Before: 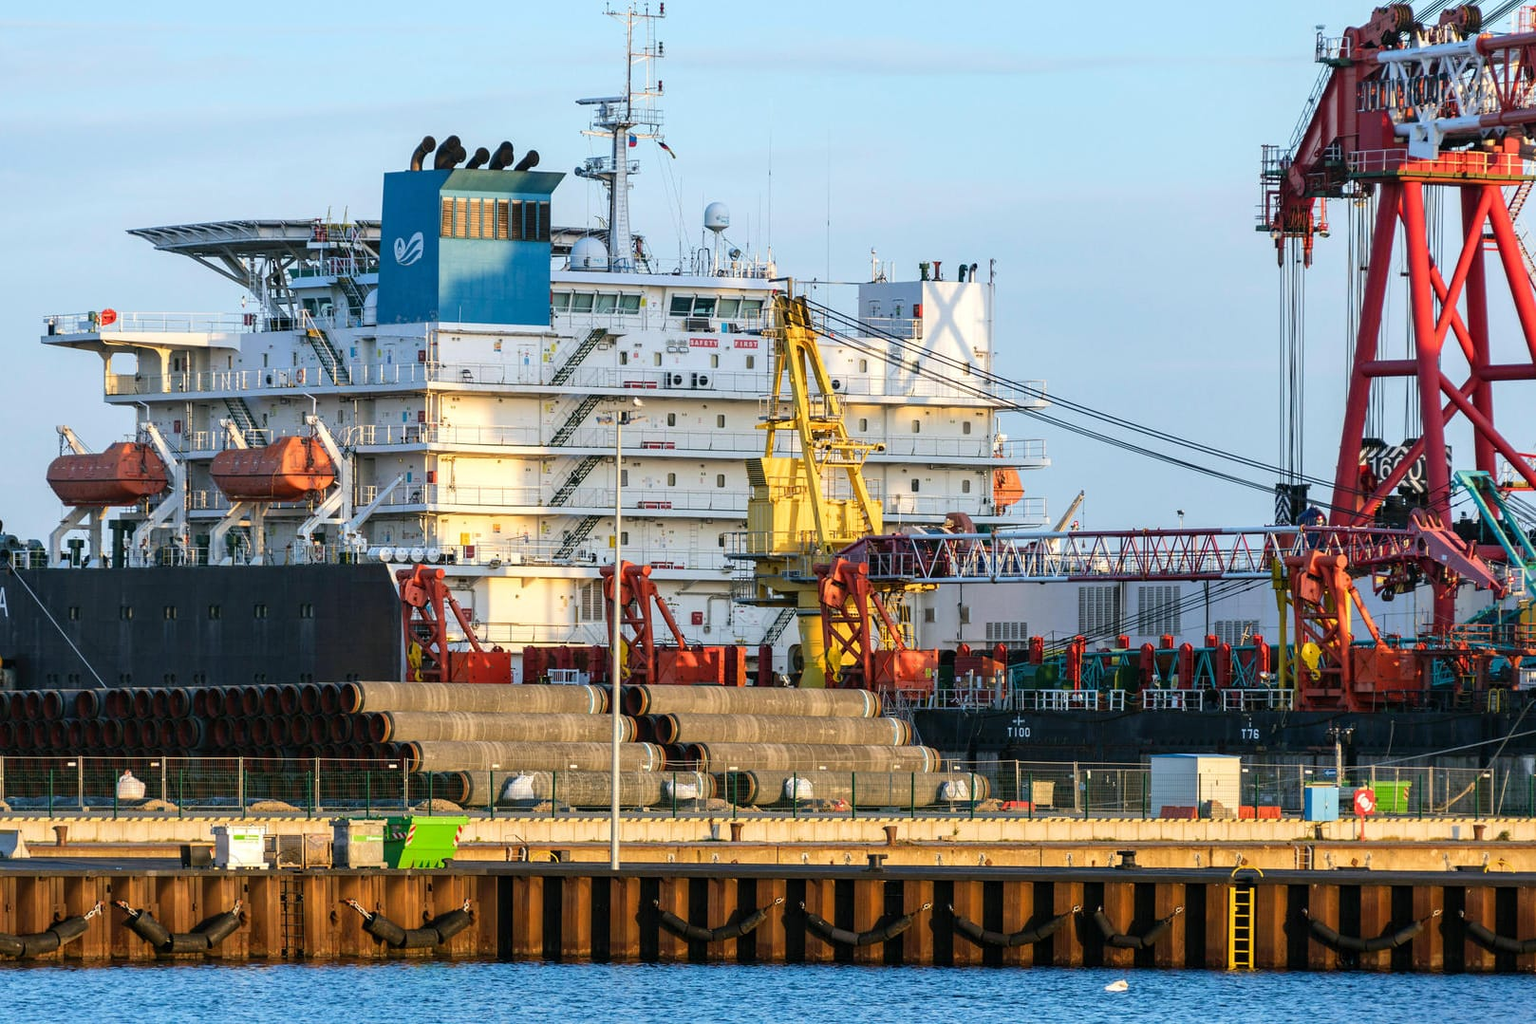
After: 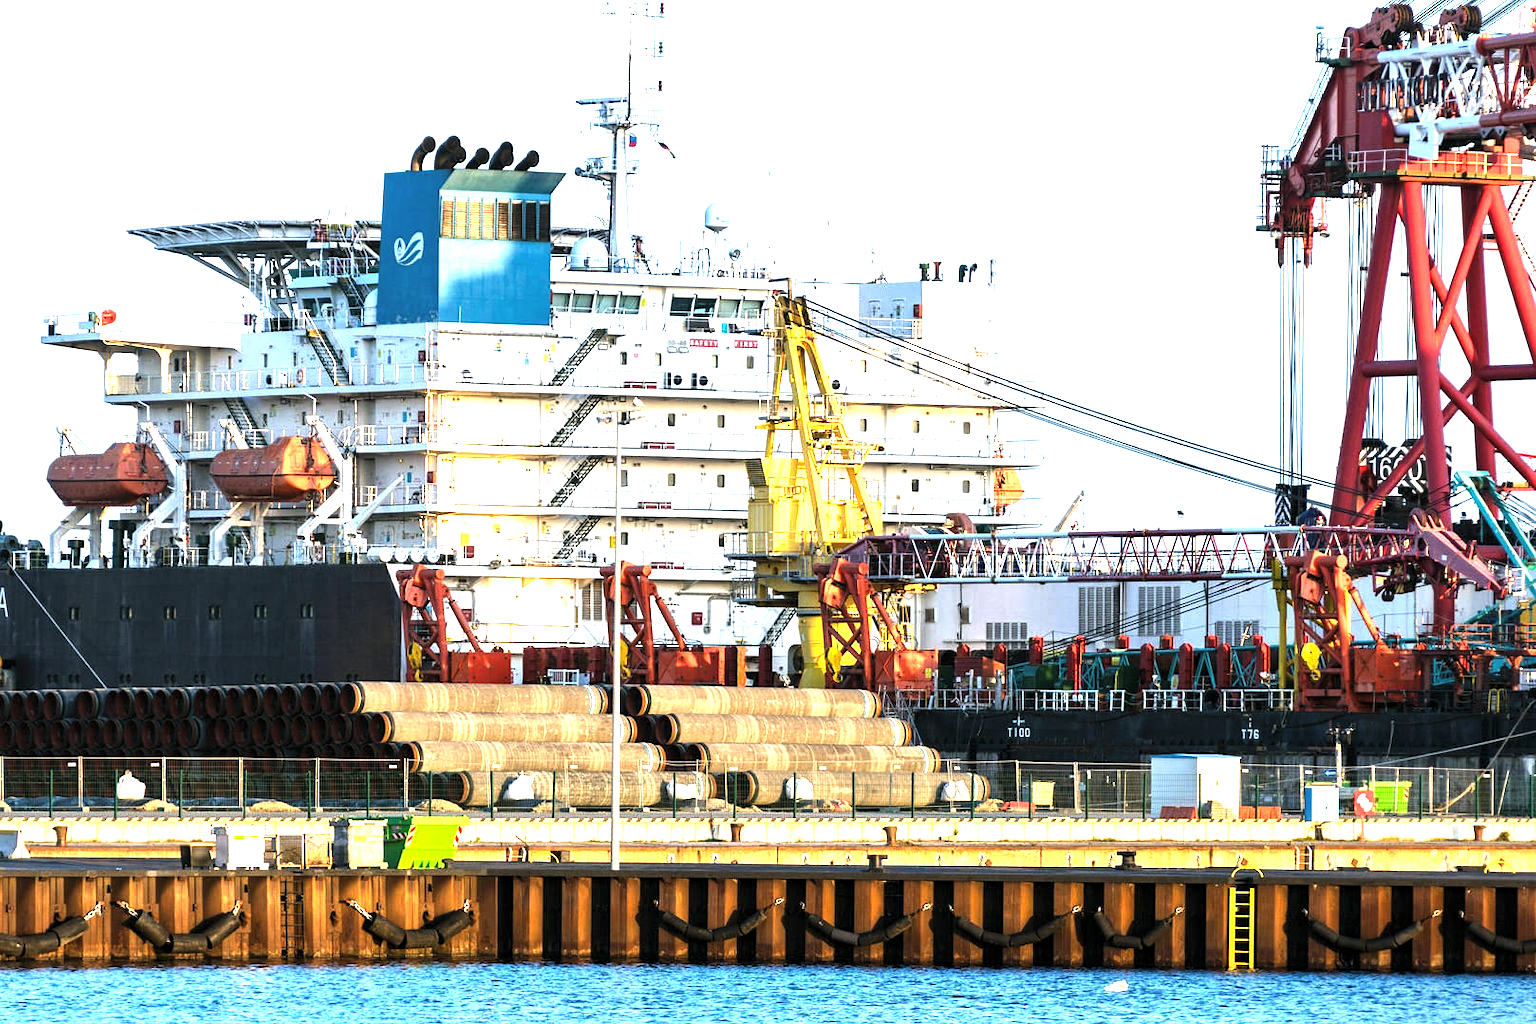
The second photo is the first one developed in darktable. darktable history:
exposure: black level correction 0, exposure 1.387 EV, compensate highlight preservation false
levels: levels [0.029, 0.545, 0.971]
